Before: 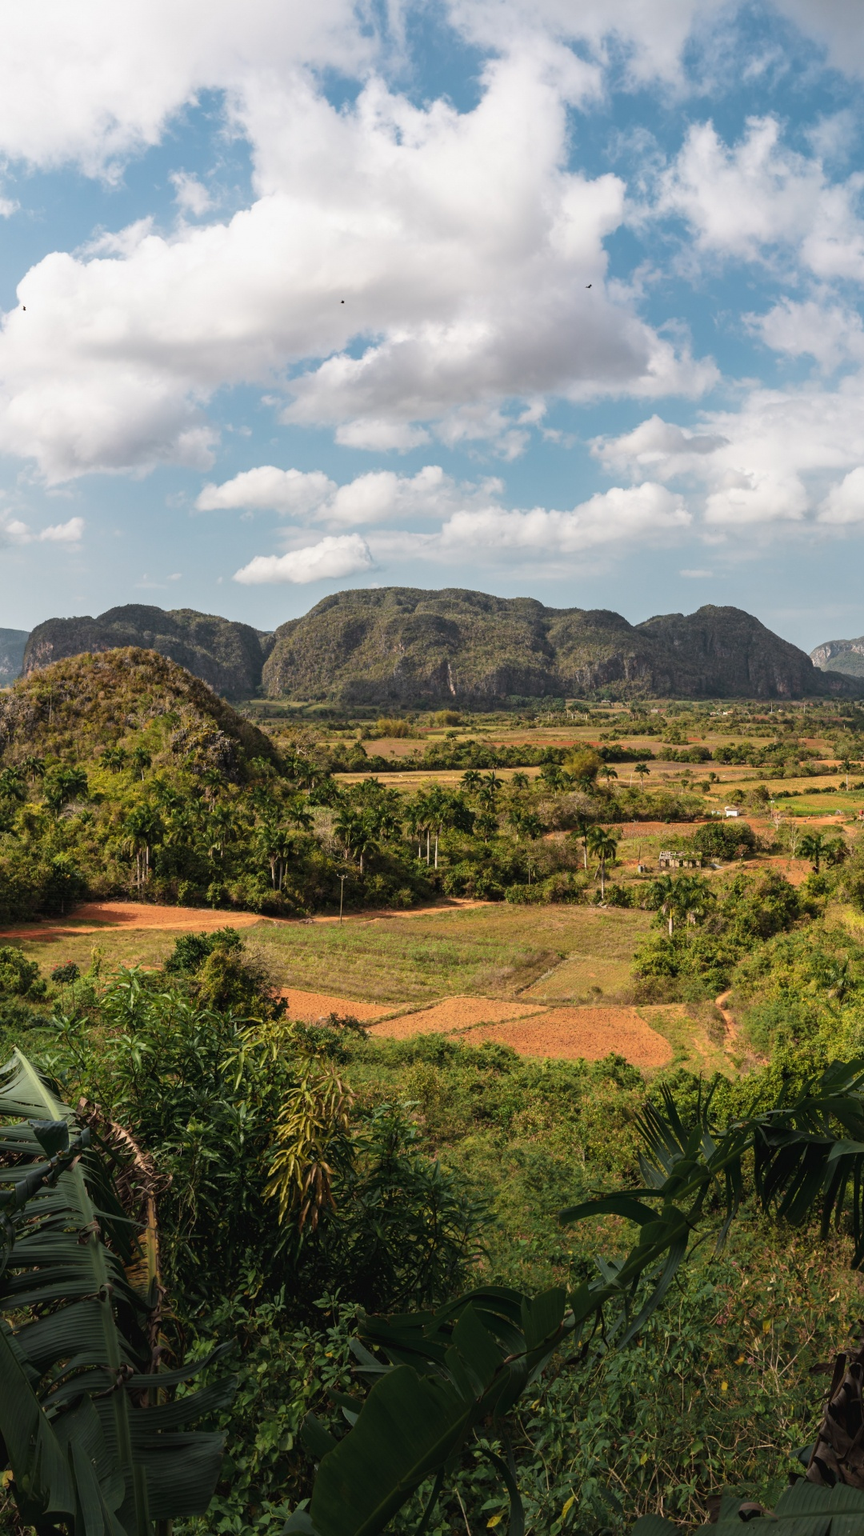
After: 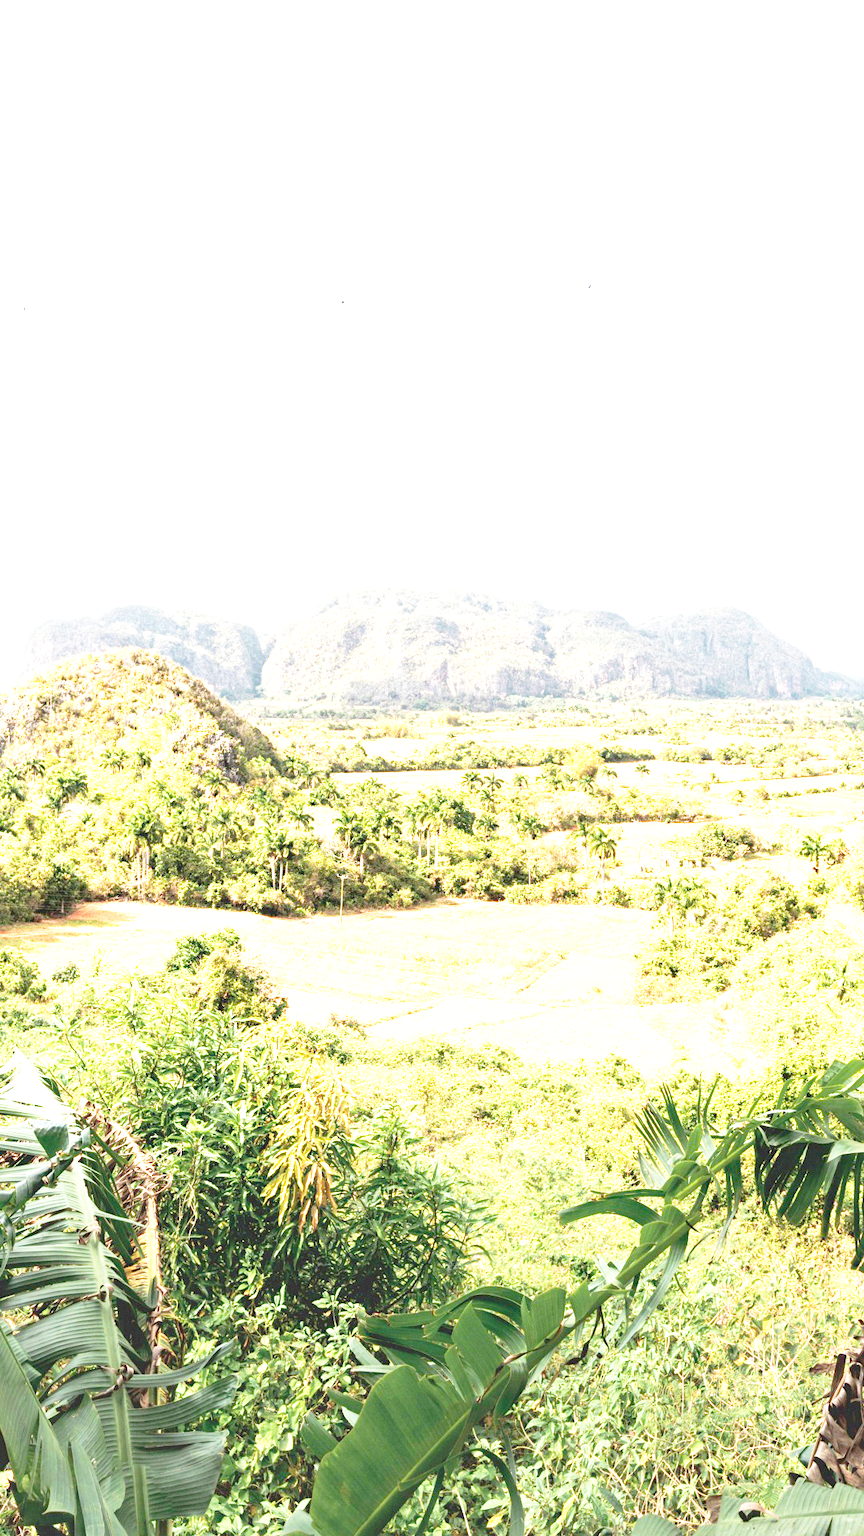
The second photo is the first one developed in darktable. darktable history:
base curve: curves: ch0 [(0, 0) (0.028, 0.03) (0.105, 0.232) (0.387, 0.748) (0.754, 0.968) (1, 1)], fusion 1, exposure shift 0.576, preserve colors none
exposure: exposure 3 EV, compensate highlight preservation false
